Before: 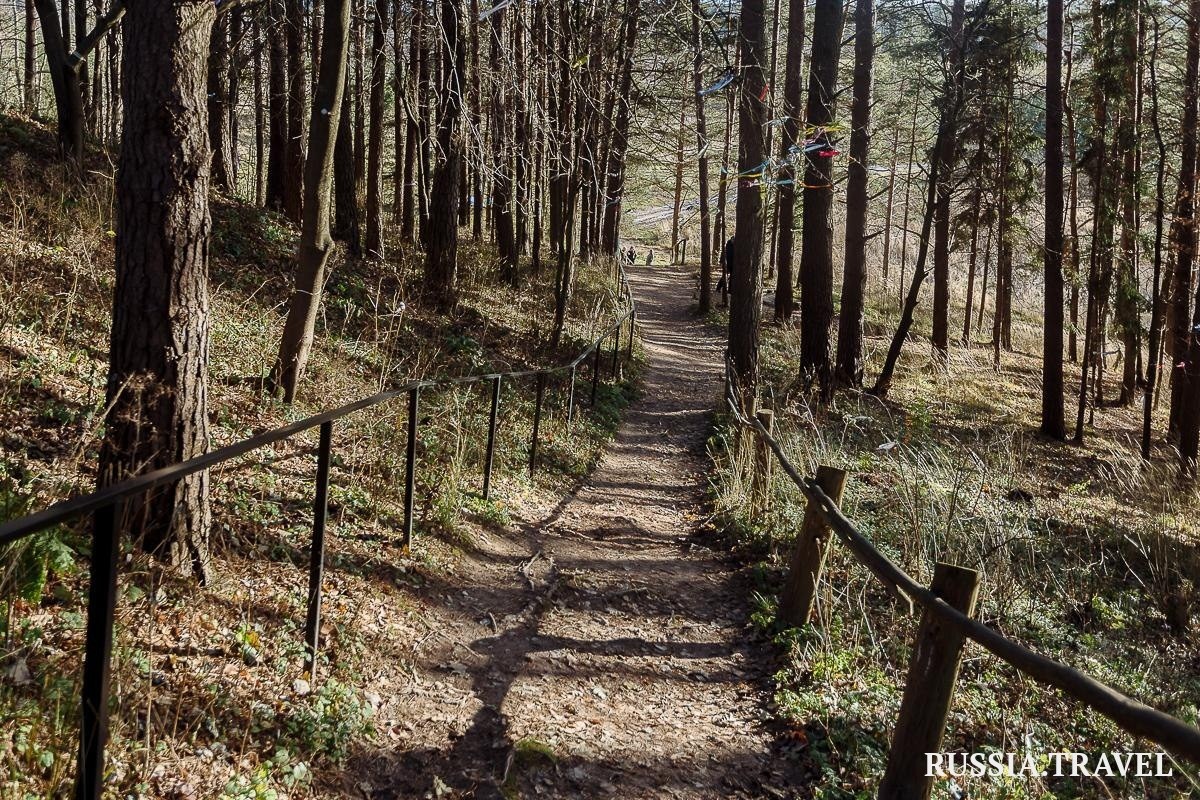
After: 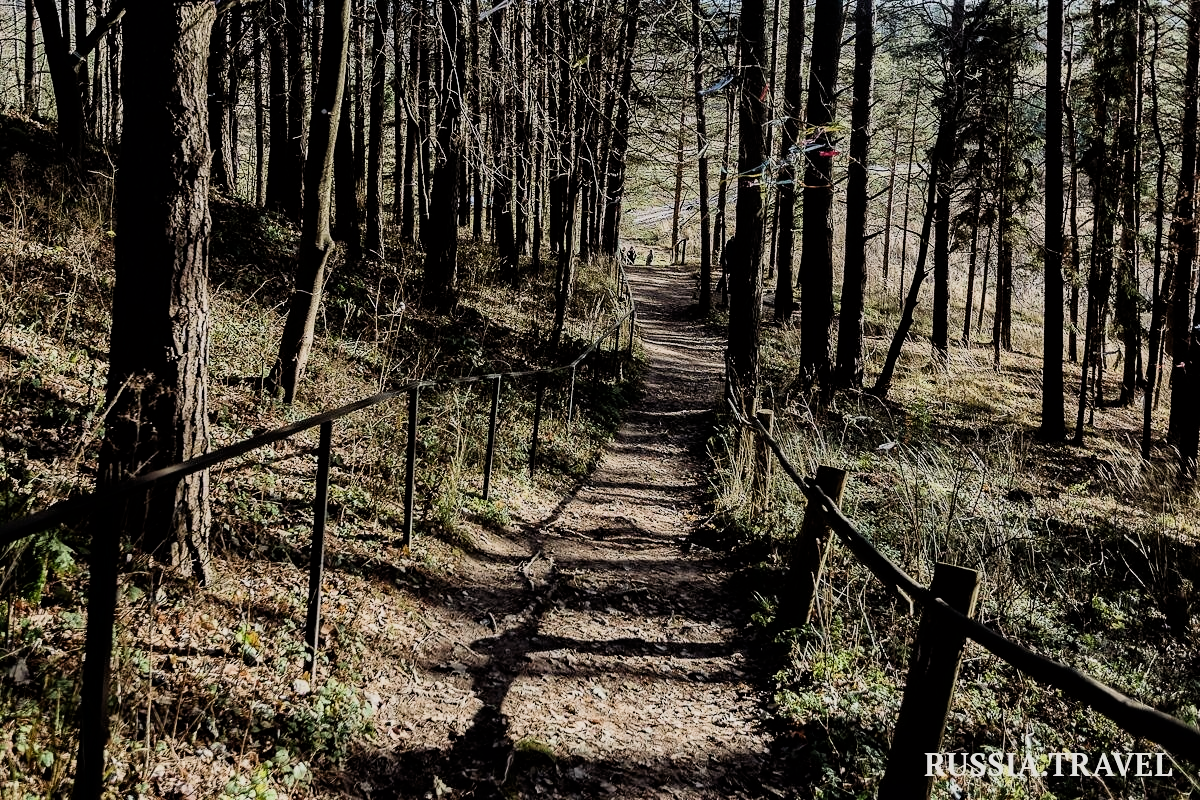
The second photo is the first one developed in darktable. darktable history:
haze removal: strength 0.42, compatibility mode true, adaptive false
filmic rgb: black relative exposure -5 EV, hardness 2.88, contrast 1.4
